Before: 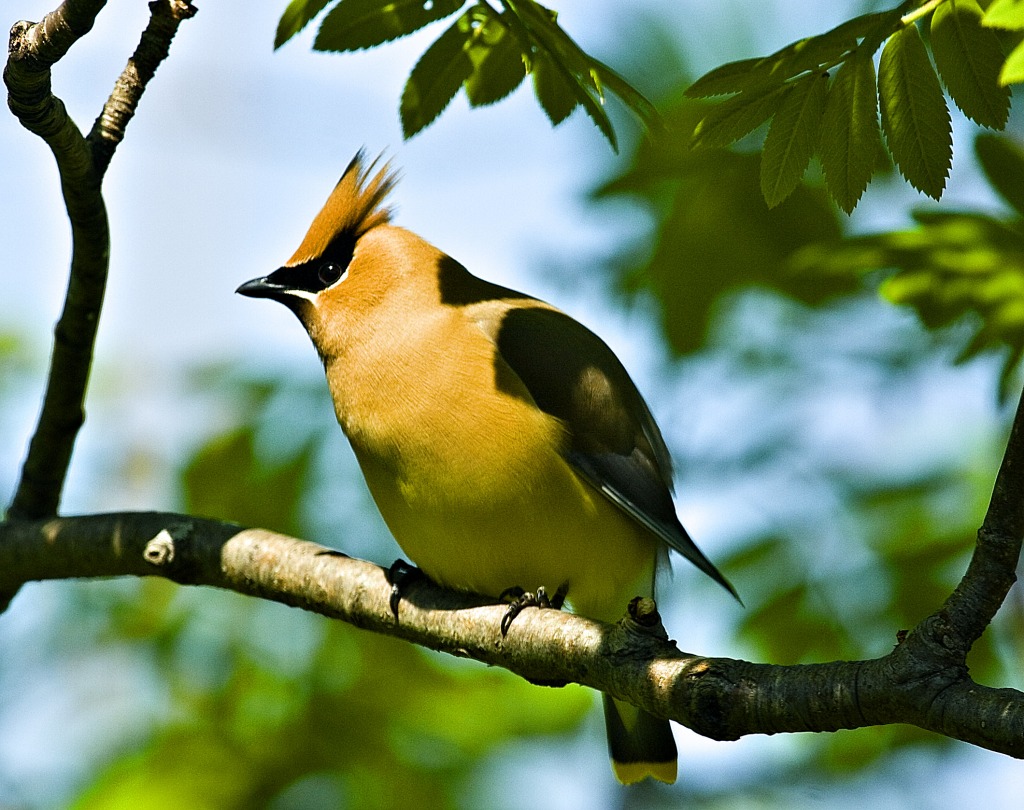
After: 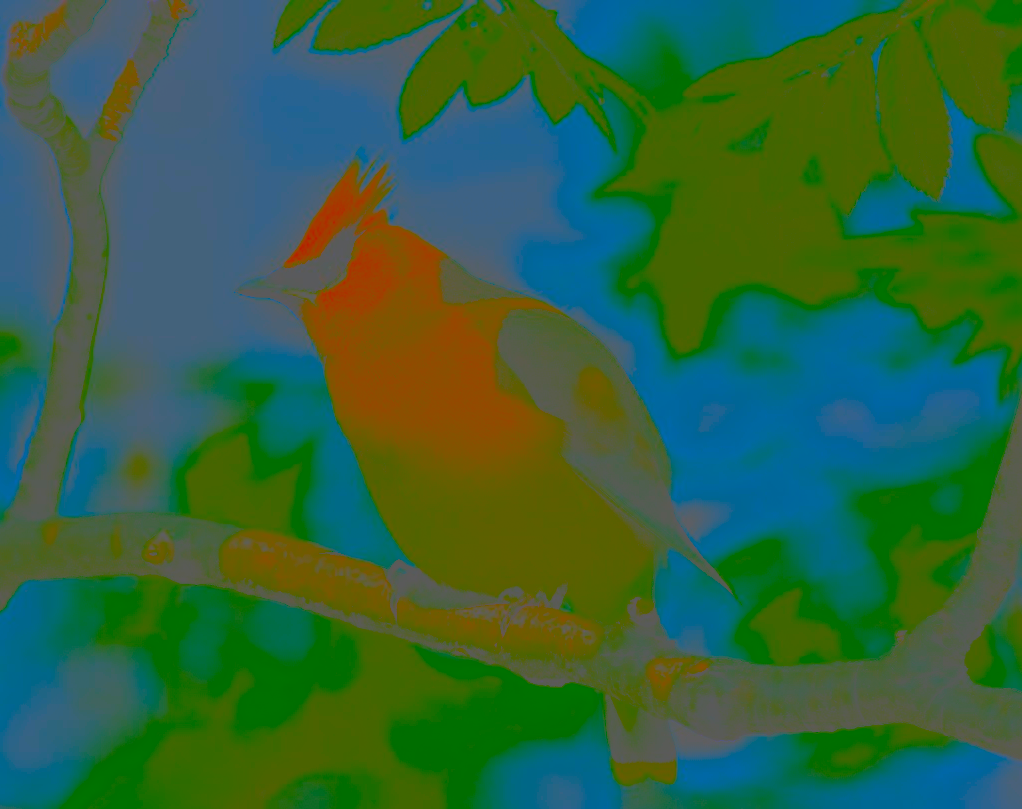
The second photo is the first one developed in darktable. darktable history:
crop and rotate: left 0.136%, bottom 0.002%
contrast brightness saturation: contrast -0.984, brightness -0.176, saturation 0.766
haze removal: strength 0.284, distance 0.25, adaptive false
